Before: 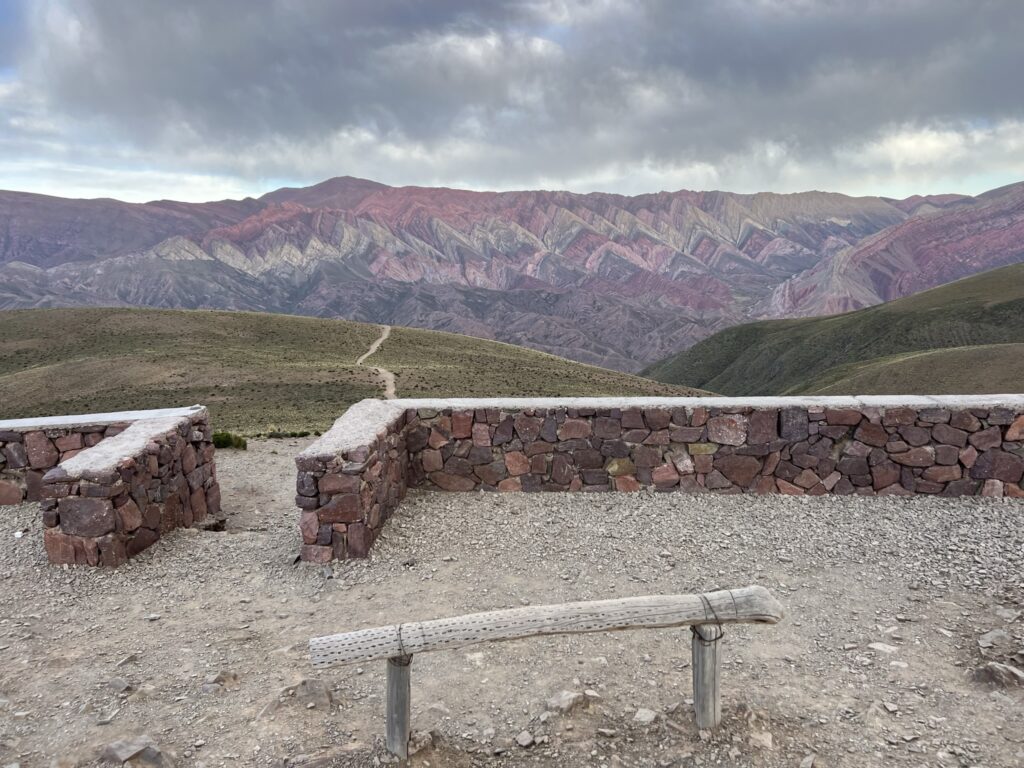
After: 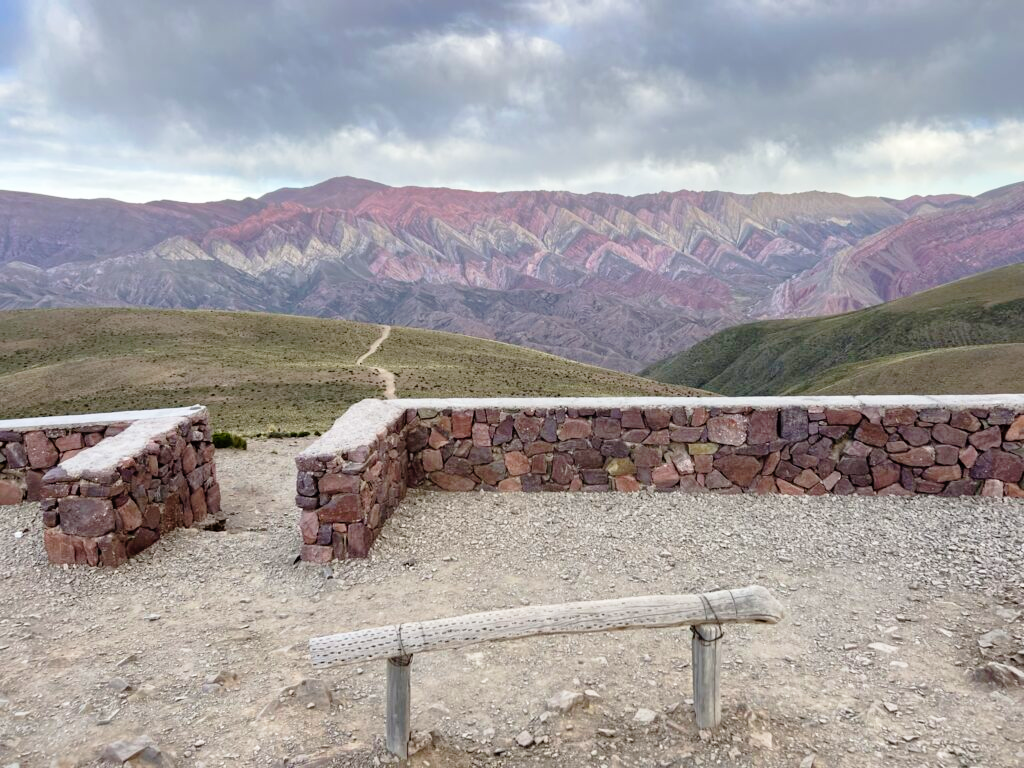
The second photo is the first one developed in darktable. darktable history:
tone curve: curves: ch0 [(0, 0) (0.003, 0.003) (0.011, 0.006) (0.025, 0.015) (0.044, 0.025) (0.069, 0.034) (0.1, 0.052) (0.136, 0.092) (0.177, 0.157) (0.224, 0.228) (0.277, 0.305) (0.335, 0.392) (0.399, 0.466) (0.468, 0.543) (0.543, 0.612) (0.623, 0.692) (0.709, 0.78) (0.801, 0.865) (0.898, 0.935) (1, 1)], preserve colors none
base curve: exposure shift 0, preserve colors none
velvia: on, module defaults
